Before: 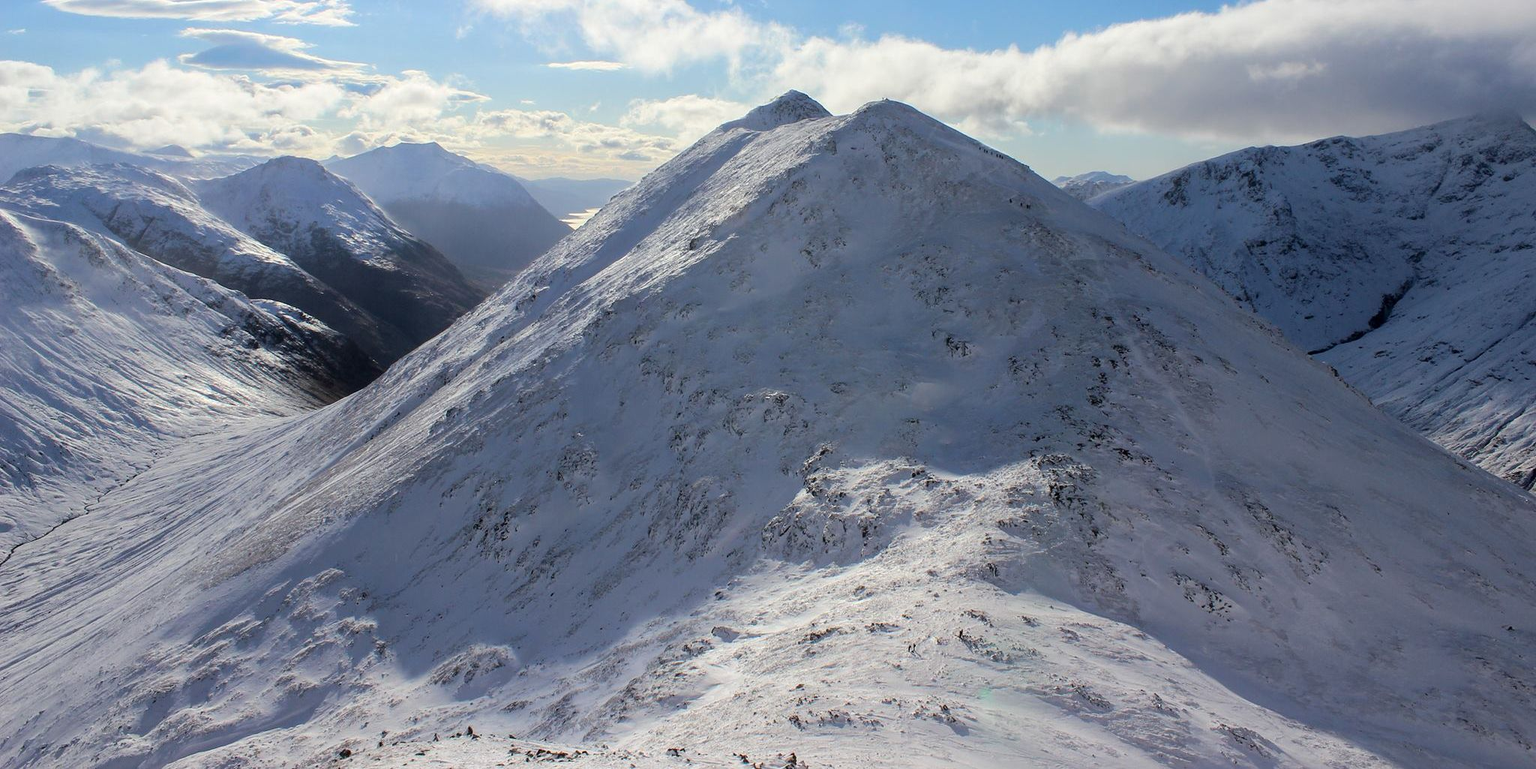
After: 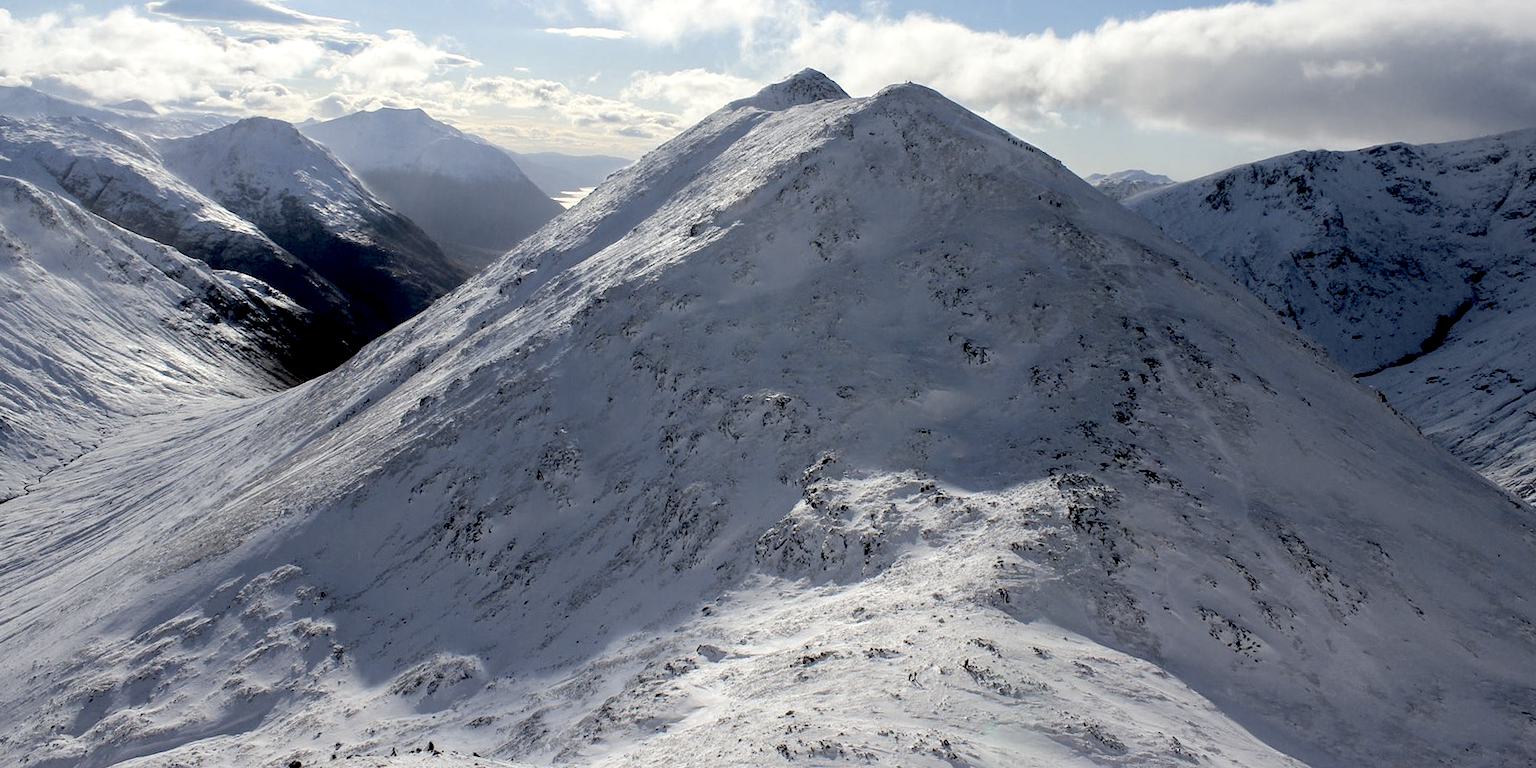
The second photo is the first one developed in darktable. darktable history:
crop and rotate: angle -2.38°
color contrast: green-magenta contrast 0.8, blue-yellow contrast 1.1, unbound 0
color correction: saturation 0.57
exposure: black level correction 0.025, exposure 0.182 EV, compensate highlight preservation false
